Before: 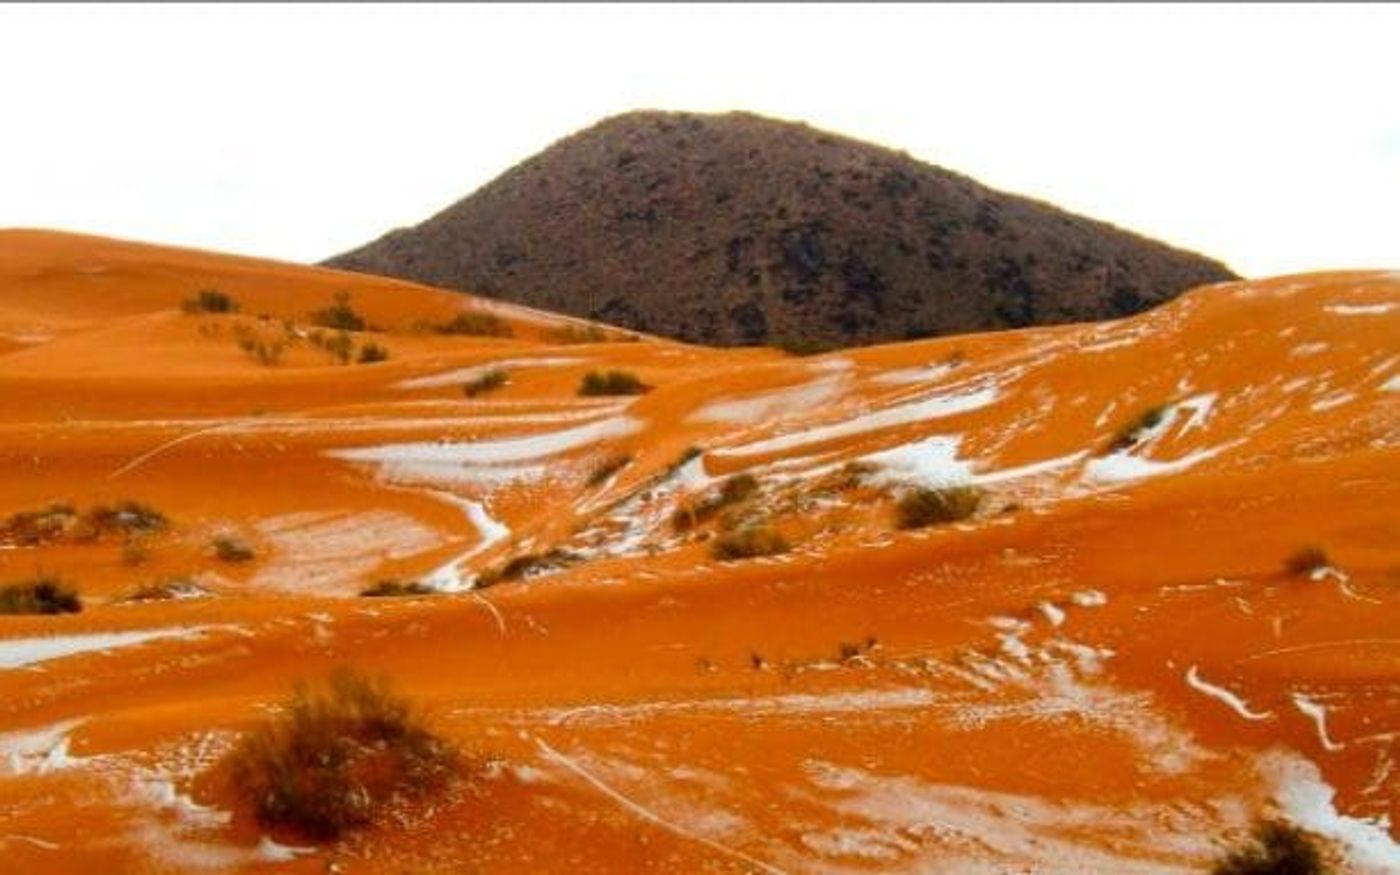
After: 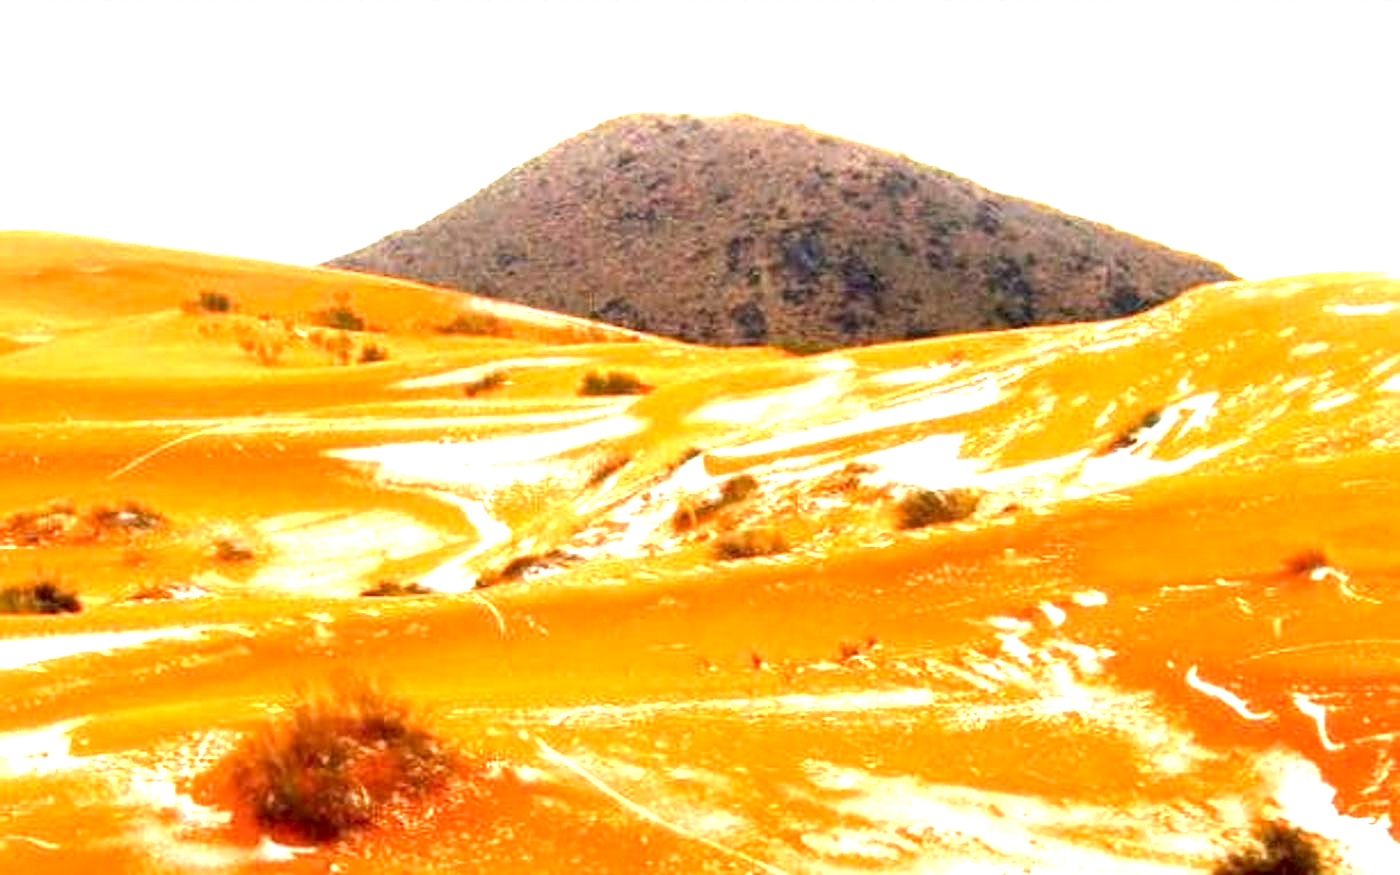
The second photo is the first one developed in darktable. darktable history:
sharpen: amount 0.2
exposure: black level correction 0.001, exposure 2 EV, compensate highlight preservation false
